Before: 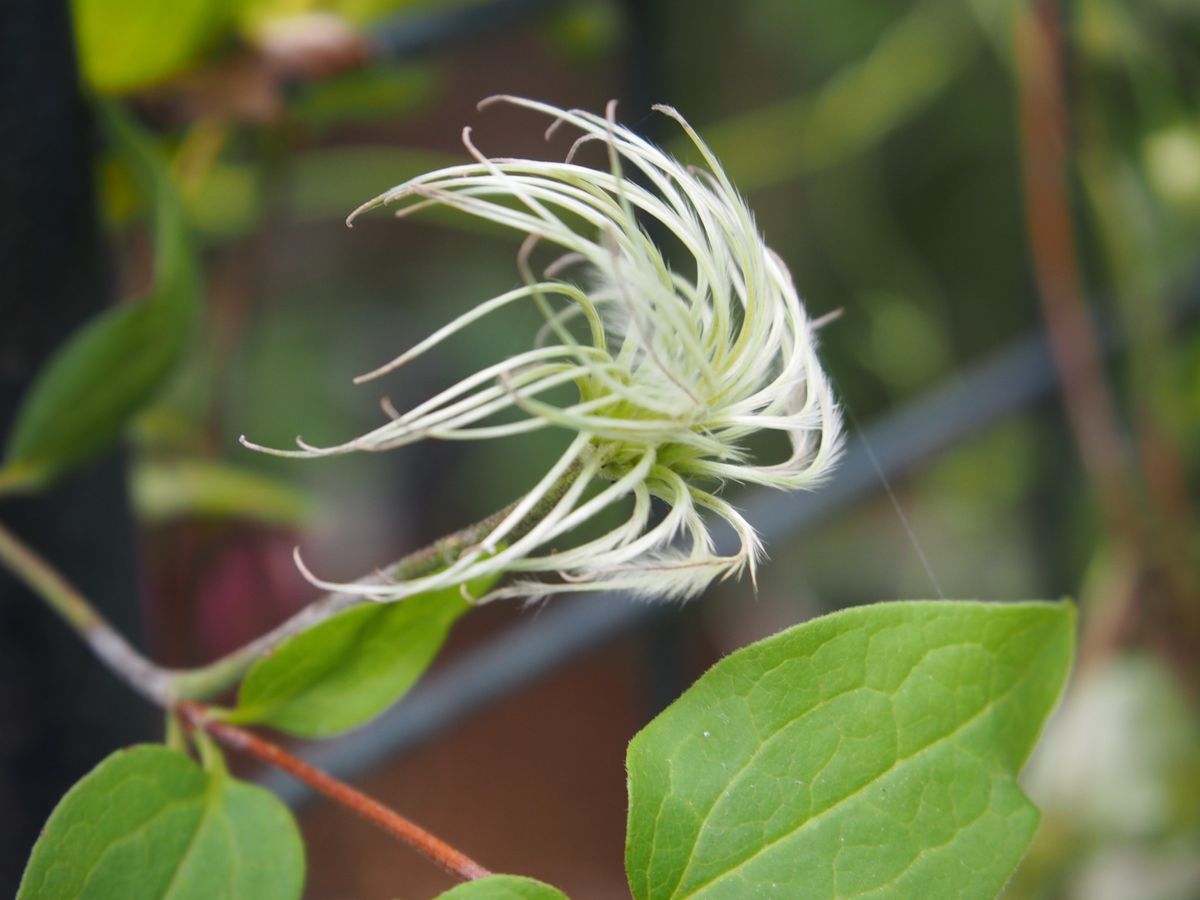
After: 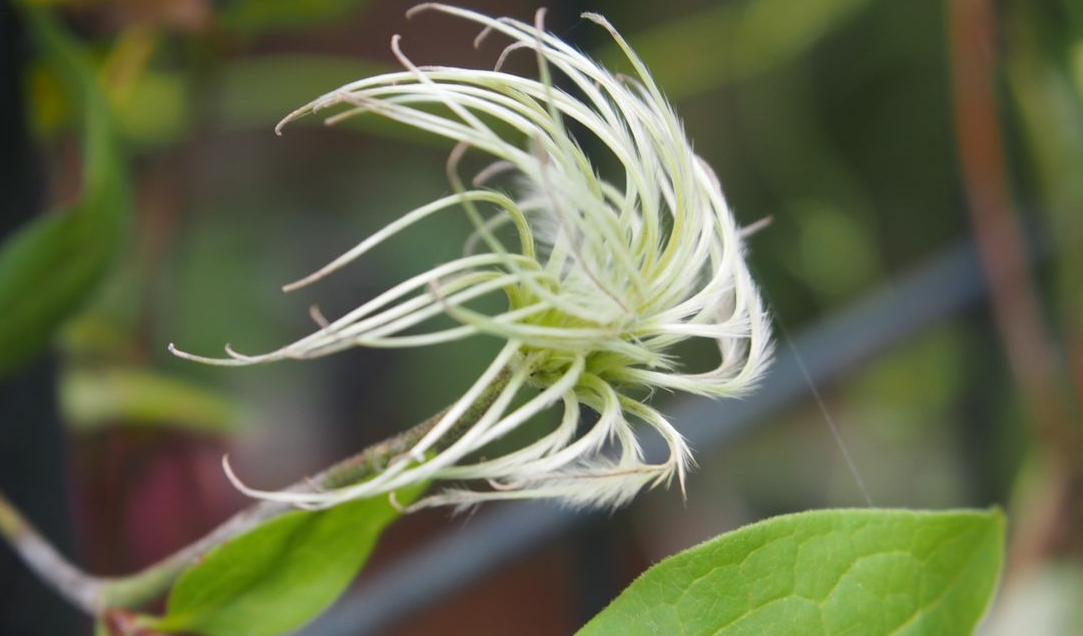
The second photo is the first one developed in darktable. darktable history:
crop: left 5.971%, top 10.295%, right 3.696%, bottom 18.996%
